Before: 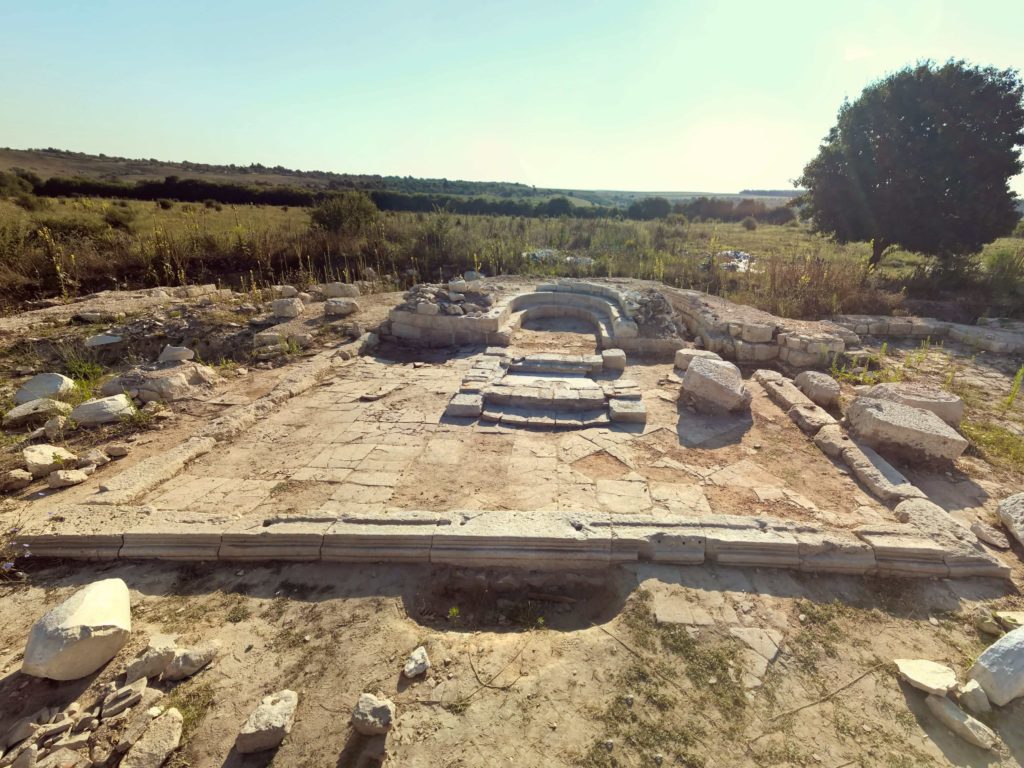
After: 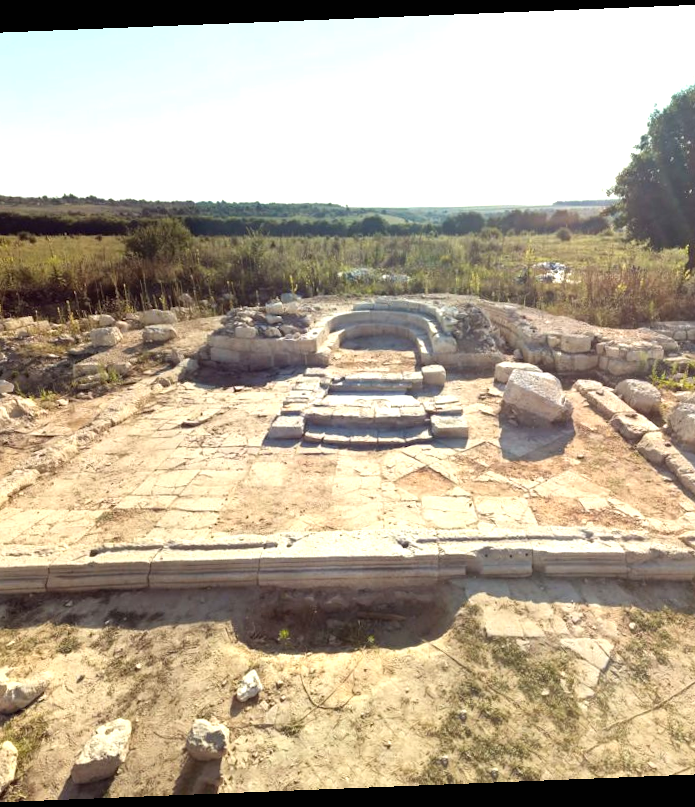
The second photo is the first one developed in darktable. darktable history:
white balance: emerald 1
crop and rotate: left 18.442%, right 15.508%
exposure: black level correction 0, exposure 0.7 EV, compensate exposure bias true, compensate highlight preservation false
rotate and perspective: rotation -2.29°, automatic cropping off
